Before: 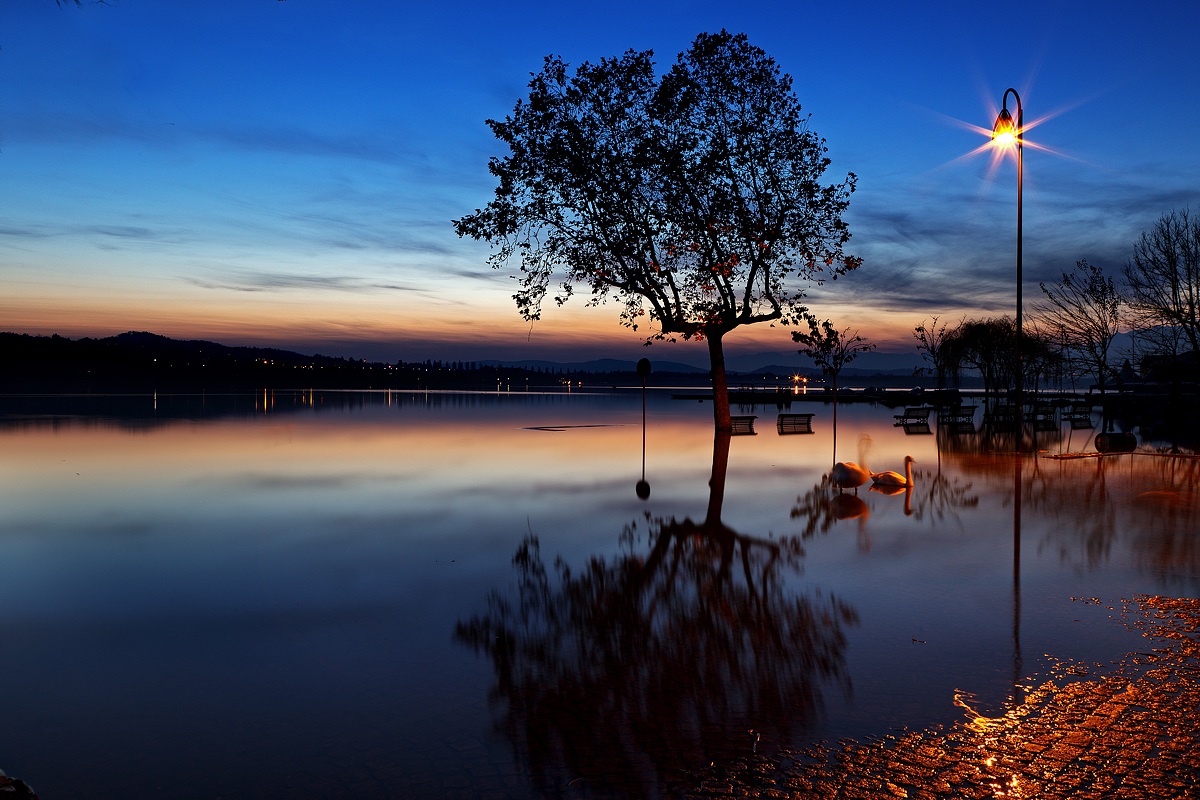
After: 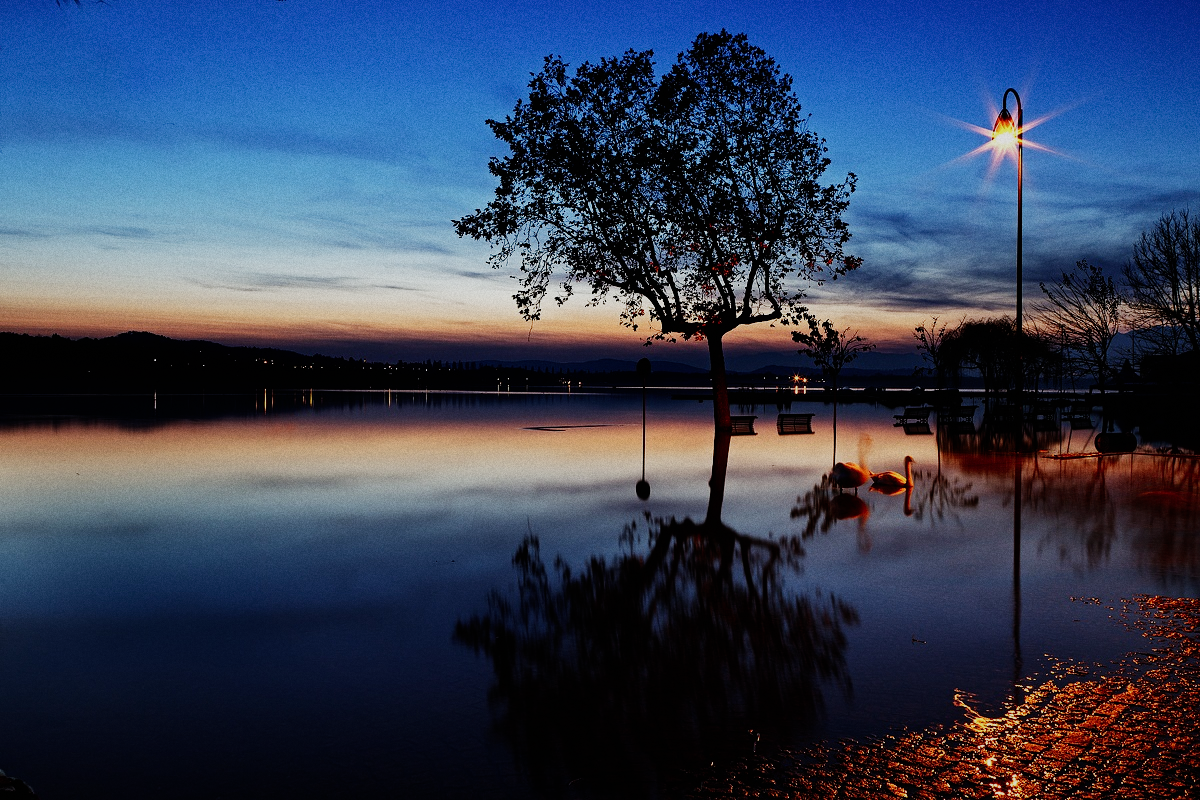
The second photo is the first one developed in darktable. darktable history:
grain: on, module defaults
sigmoid: skew -0.2, preserve hue 0%, red attenuation 0.1, red rotation 0.035, green attenuation 0.1, green rotation -0.017, blue attenuation 0.15, blue rotation -0.052, base primaries Rec2020
